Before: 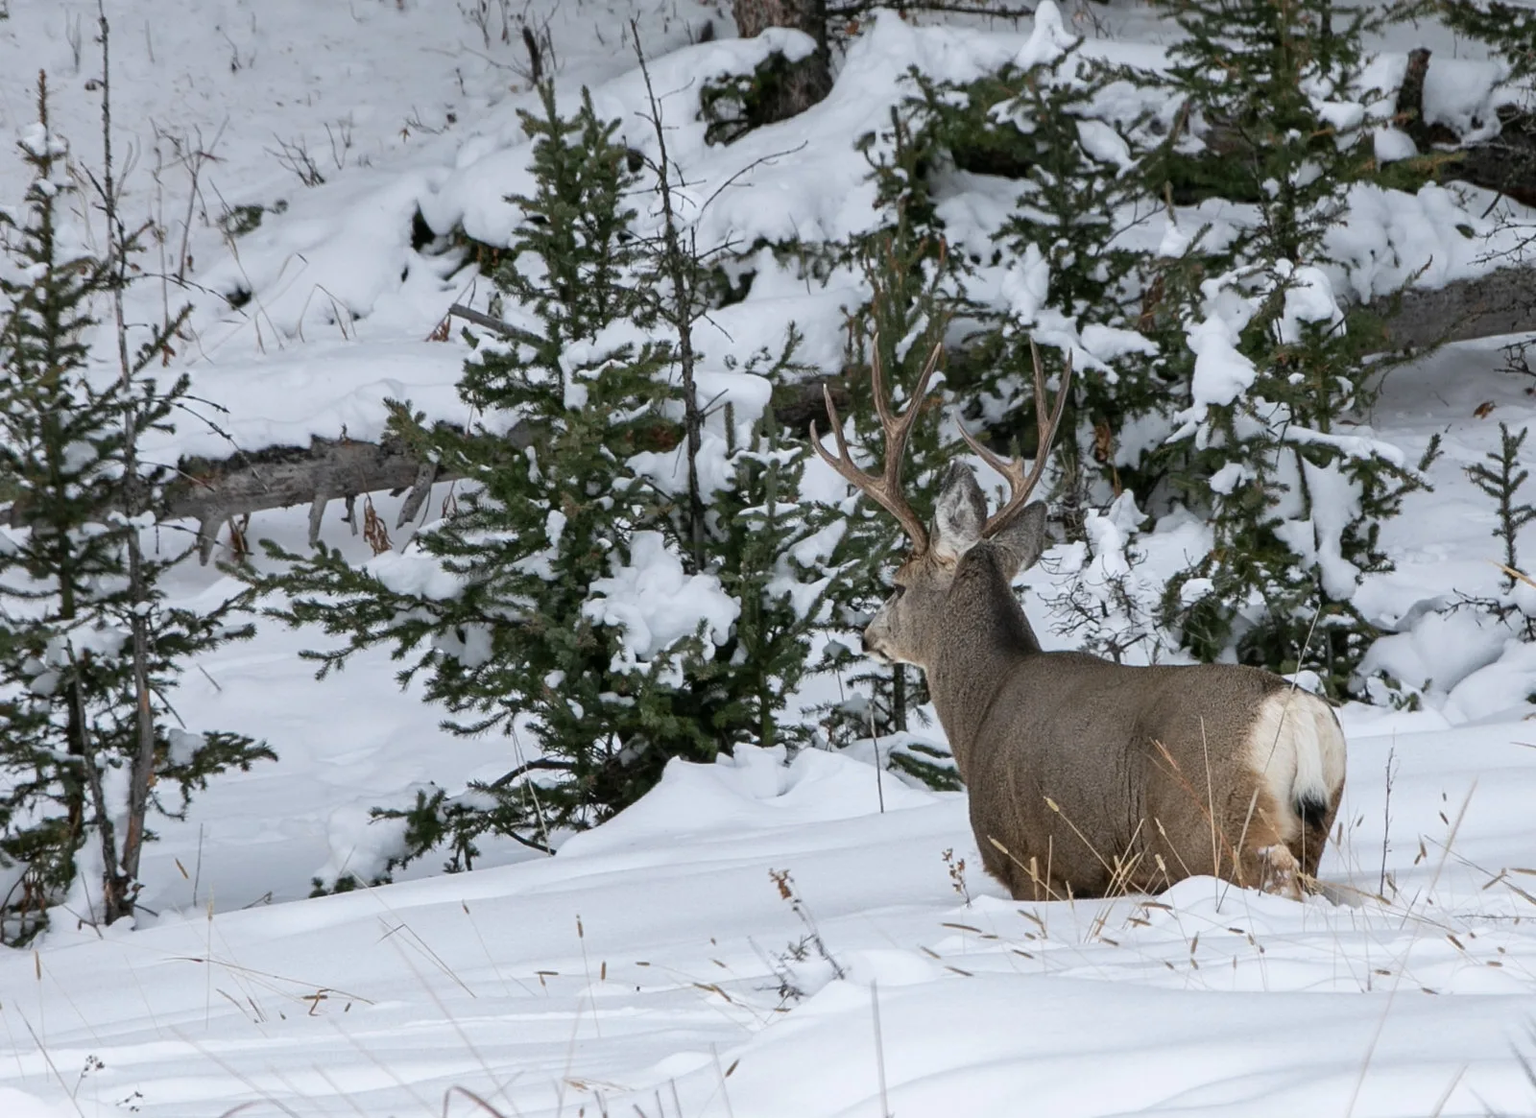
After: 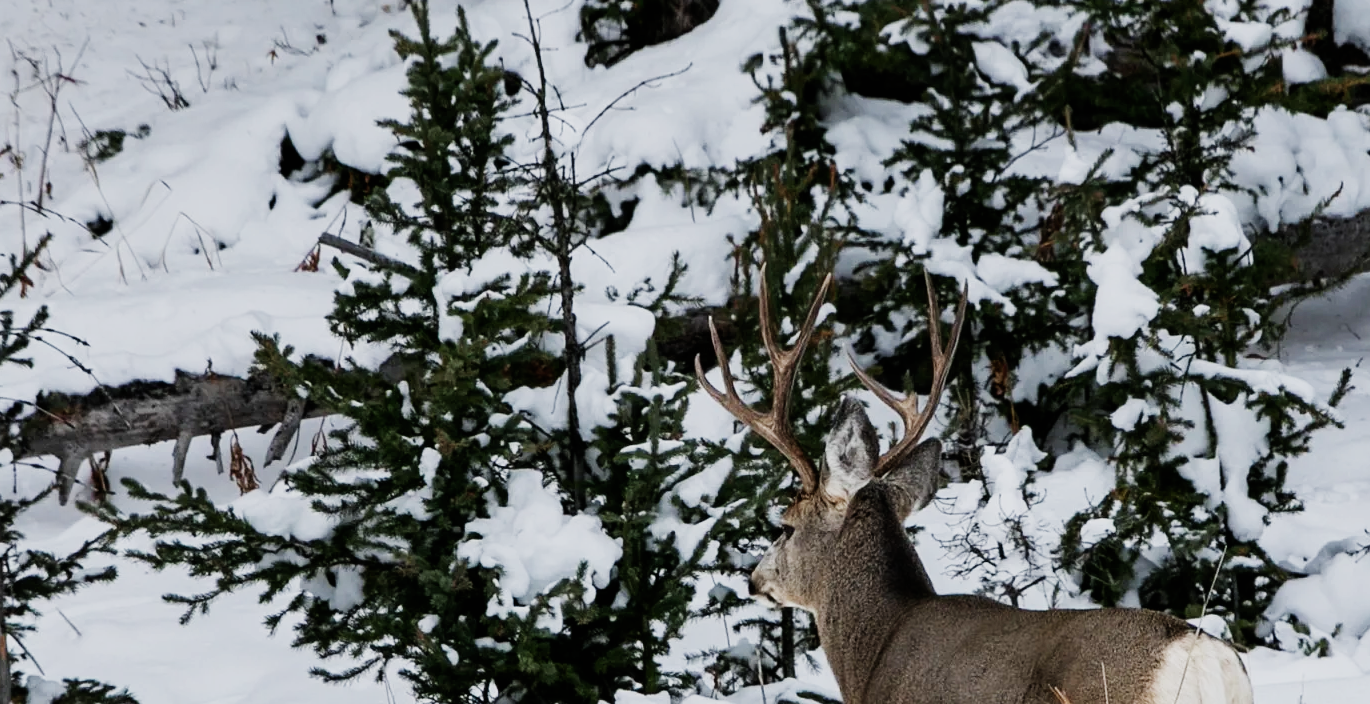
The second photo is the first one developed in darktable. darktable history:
sigmoid: contrast 2, skew -0.2, preserve hue 0%, red attenuation 0.1, red rotation 0.035, green attenuation 0.1, green rotation -0.017, blue attenuation 0.15, blue rotation -0.052, base primaries Rec2020
color zones: curves: ch0 [(0, 0.5) (0.143, 0.5) (0.286, 0.5) (0.429, 0.5) (0.571, 0.5) (0.714, 0.476) (0.857, 0.5) (1, 0.5)]; ch2 [(0, 0.5) (0.143, 0.5) (0.286, 0.5) (0.429, 0.5) (0.571, 0.5) (0.714, 0.487) (0.857, 0.5) (1, 0.5)]
crop and rotate: left 9.345%, top 7.22%, right 4.982%, bottom 32.331%
